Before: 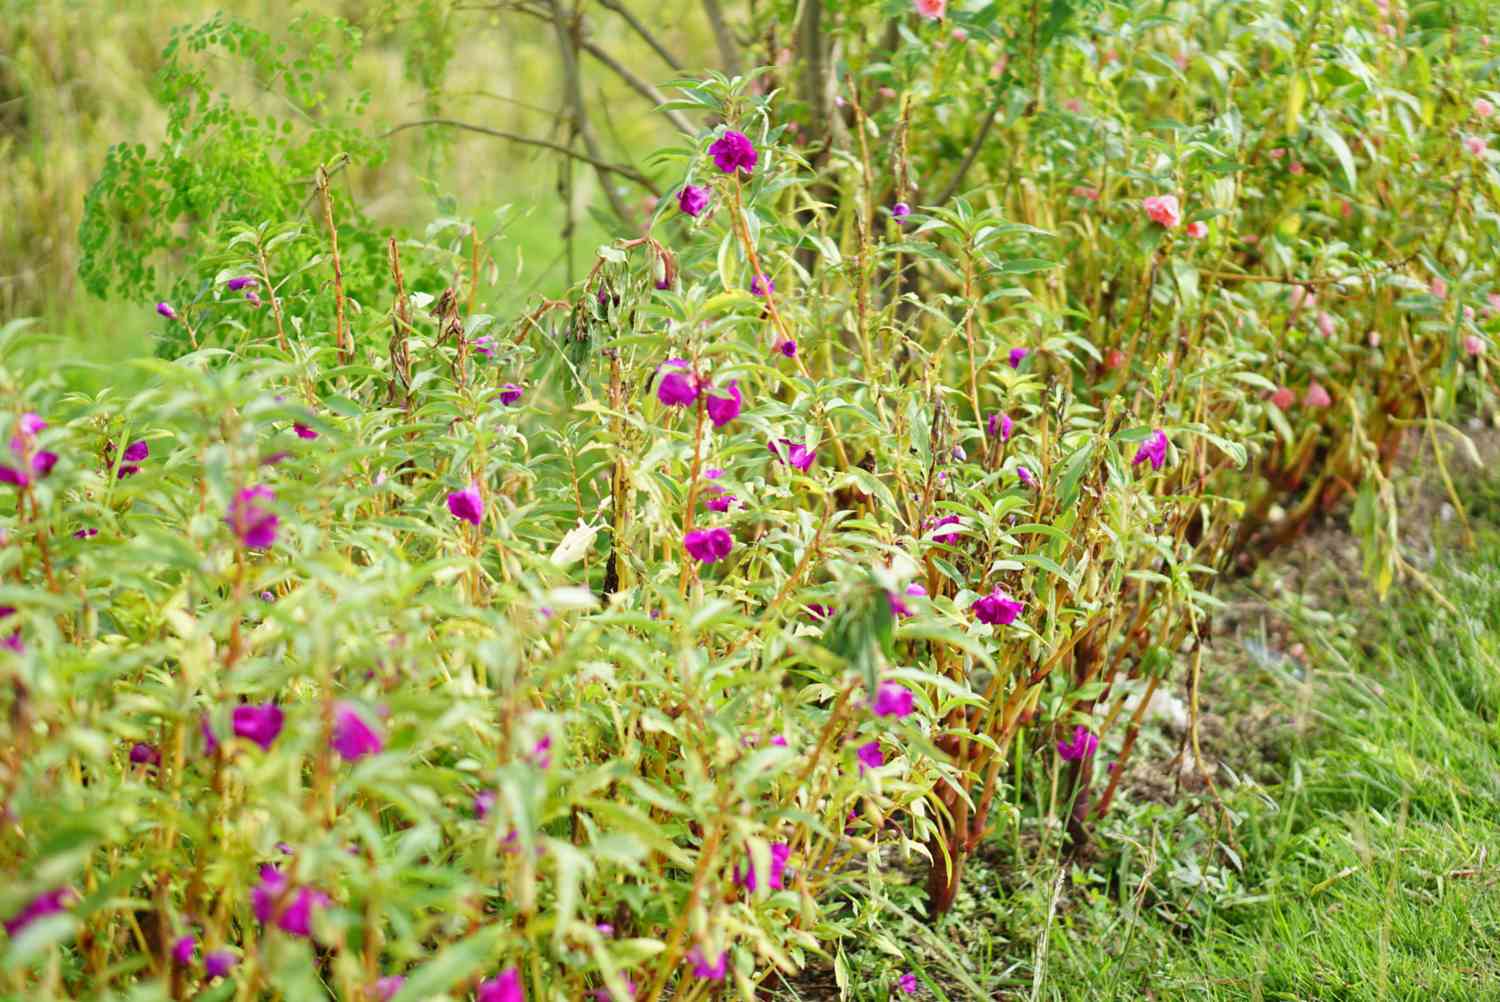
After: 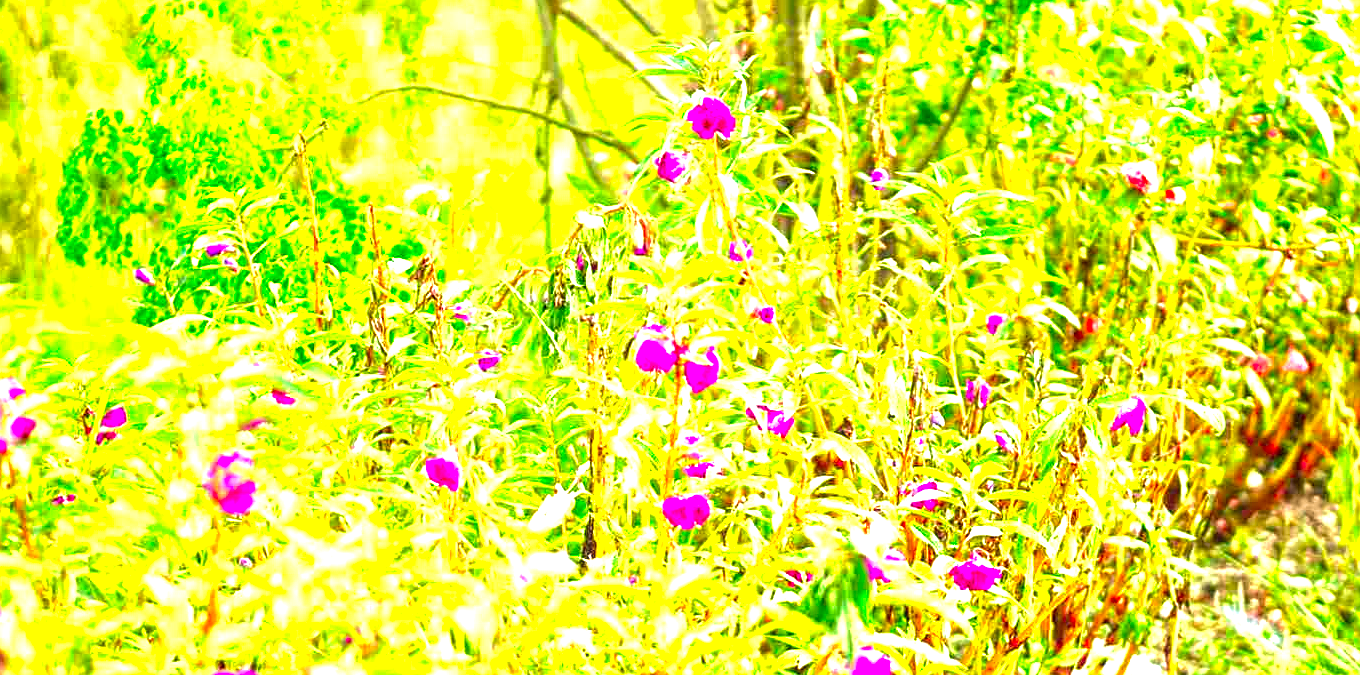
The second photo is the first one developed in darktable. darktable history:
crop: left 1.509%, top 3.452%, right 7.696%, bottom 28.452%
exposure: black level correction 0, exposure 1.6 EV, compensate exposure bias true, compensate highlight preservation false
color correction: saturation 1.8
sharpen: on, module defaults
local contrast: detail 130%
velvia: on, module defaults
base curve: curves: ch0 [(0, 0) (0.74, 0.67) (1, 1)]
